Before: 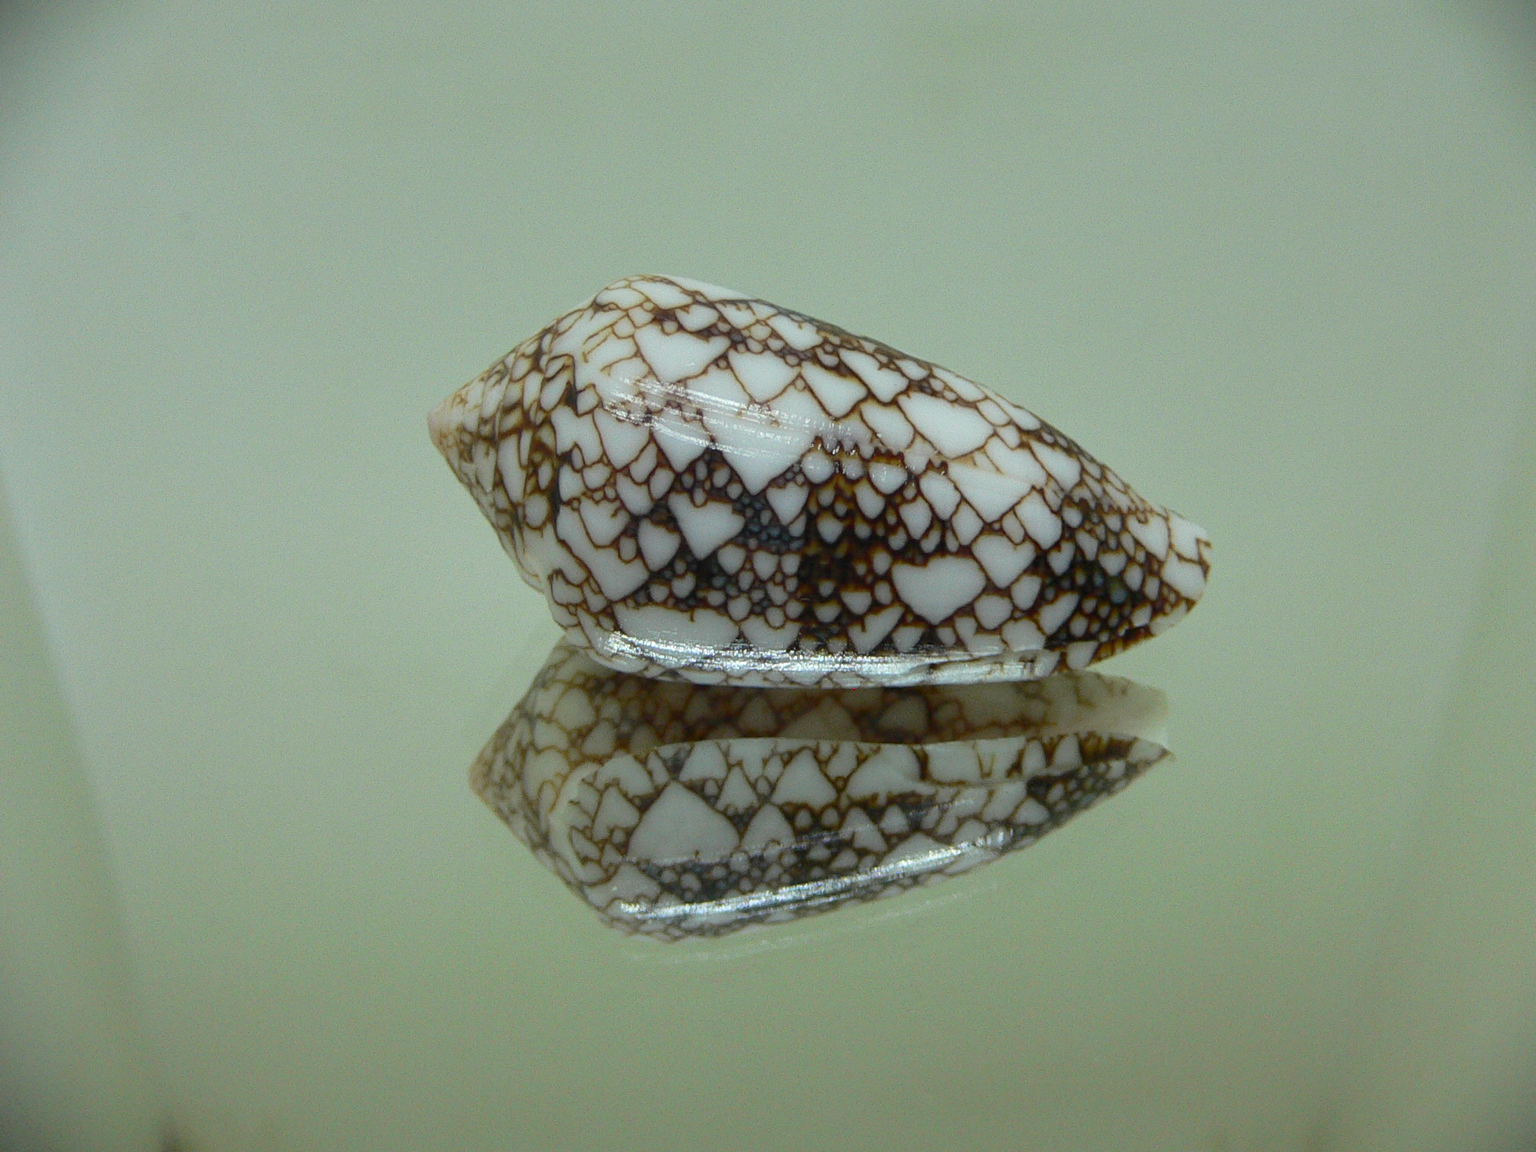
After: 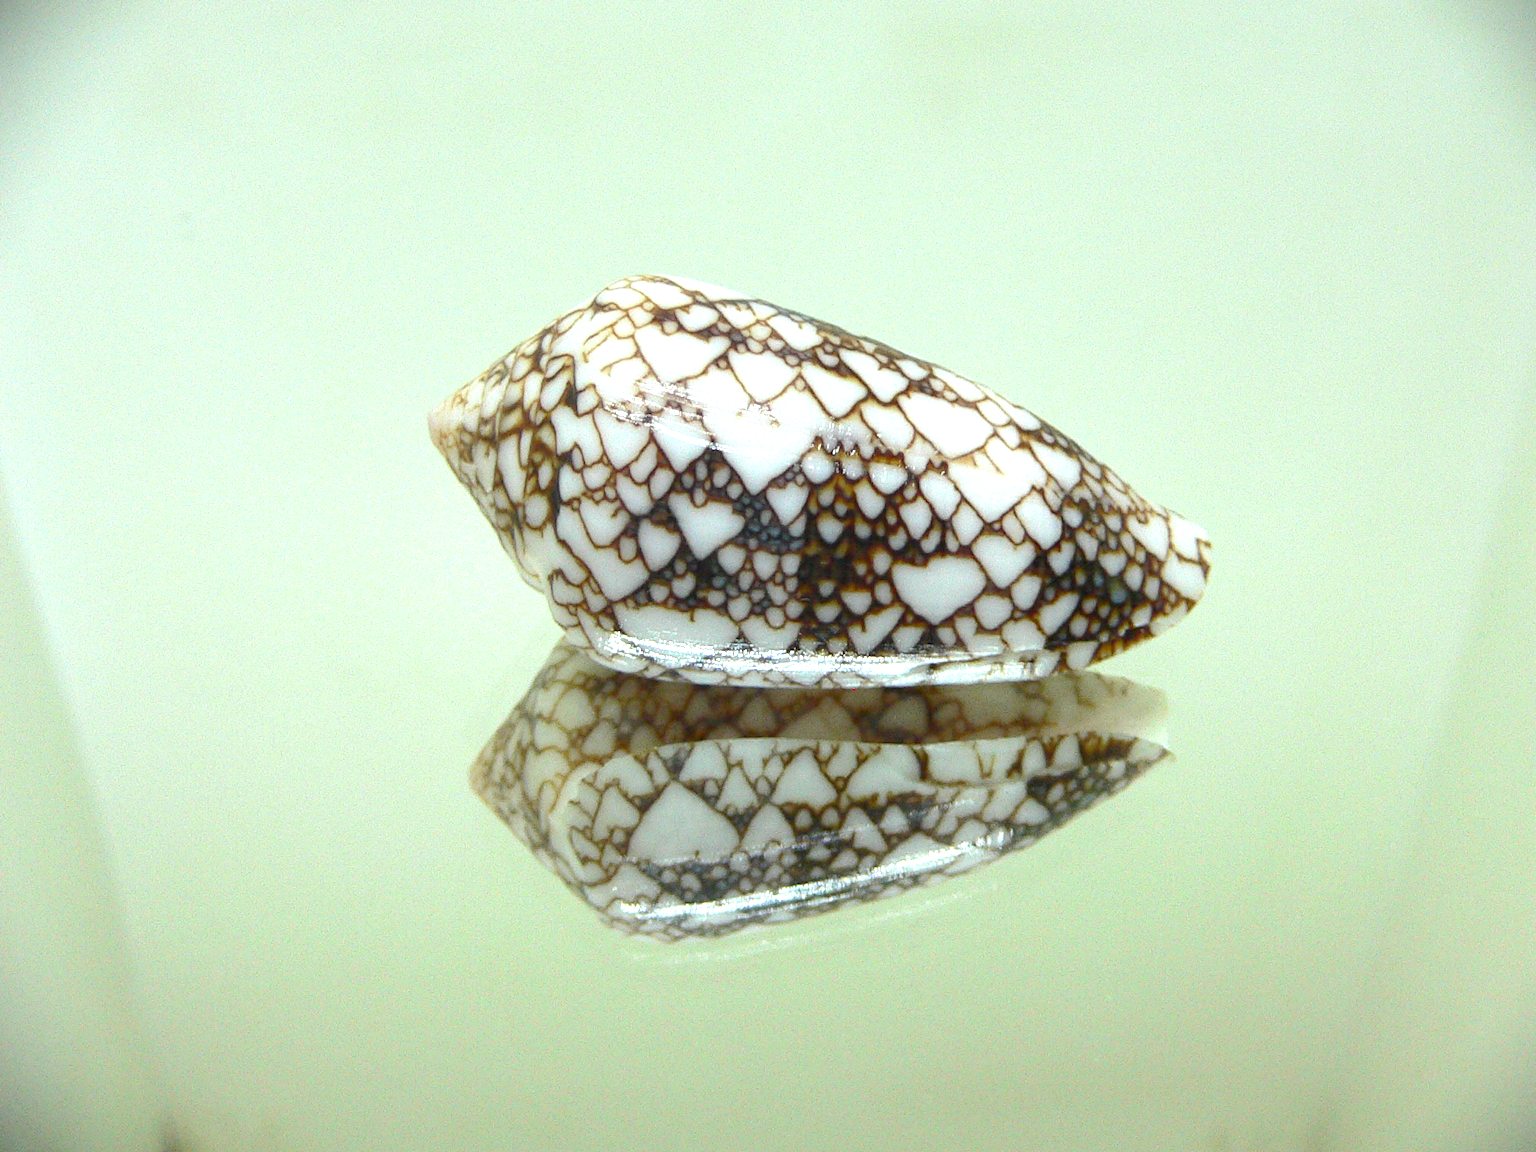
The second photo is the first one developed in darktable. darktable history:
exposure: exposure 1.241 EV, compensate exposure bias true, compensate highlight preservation false
